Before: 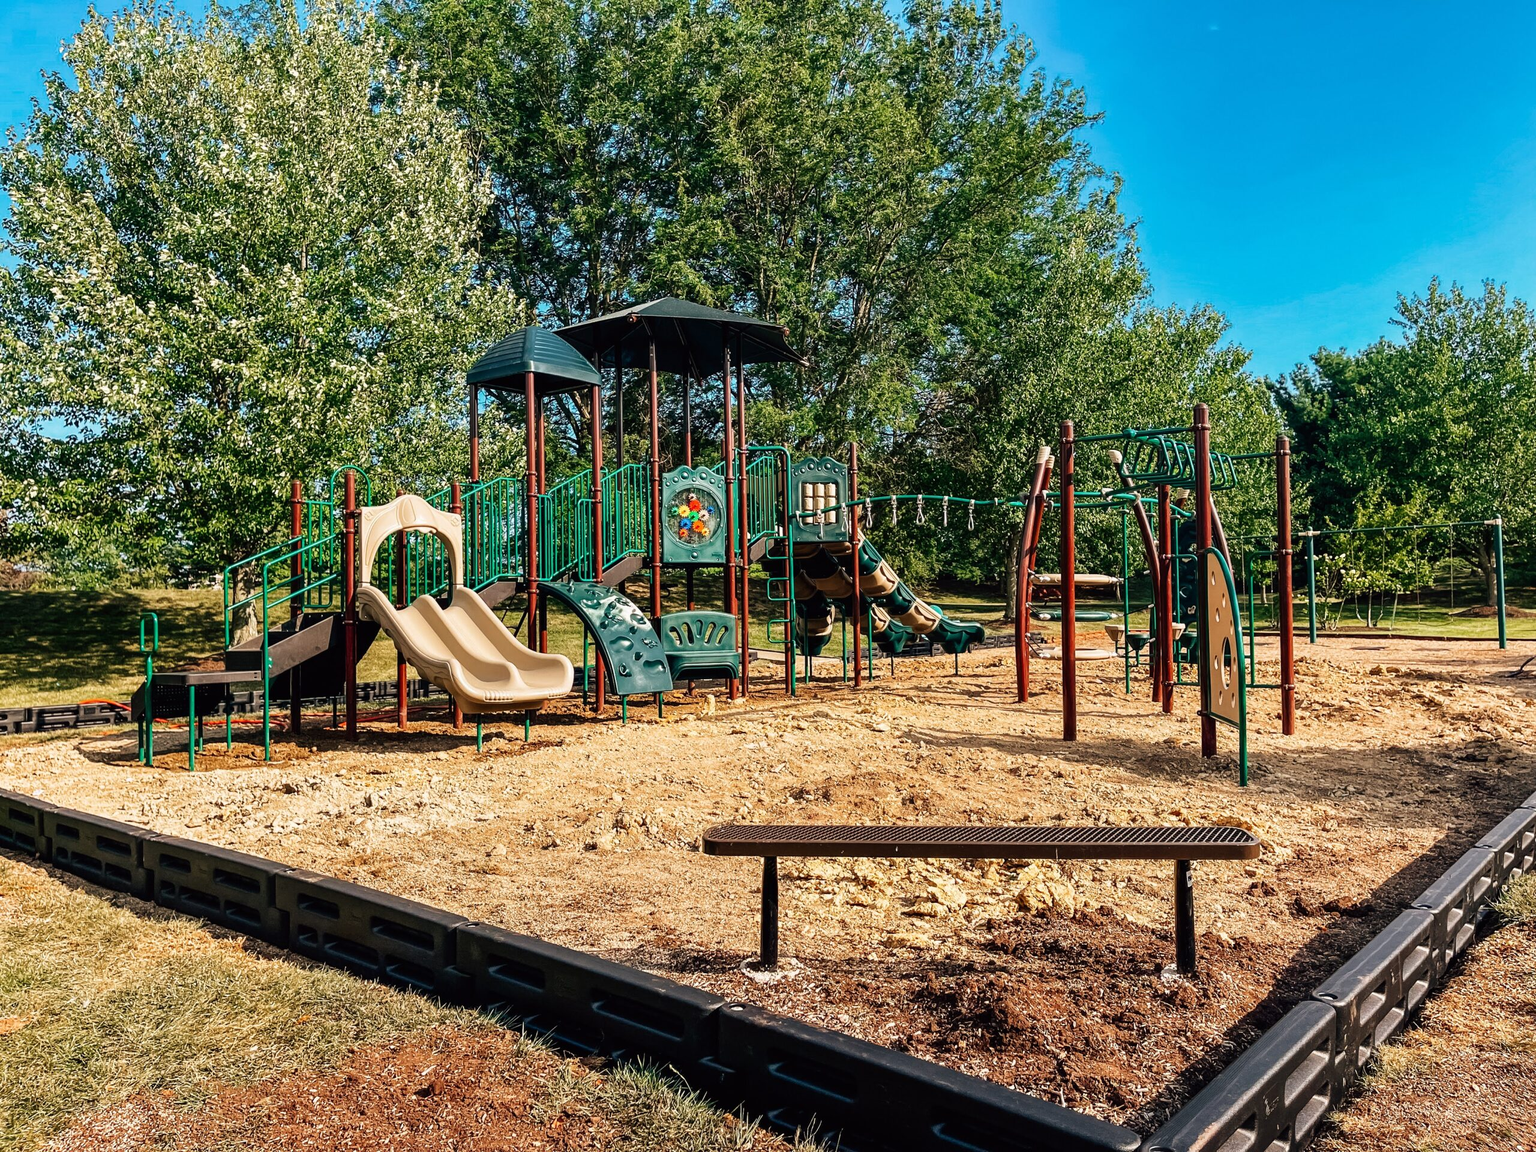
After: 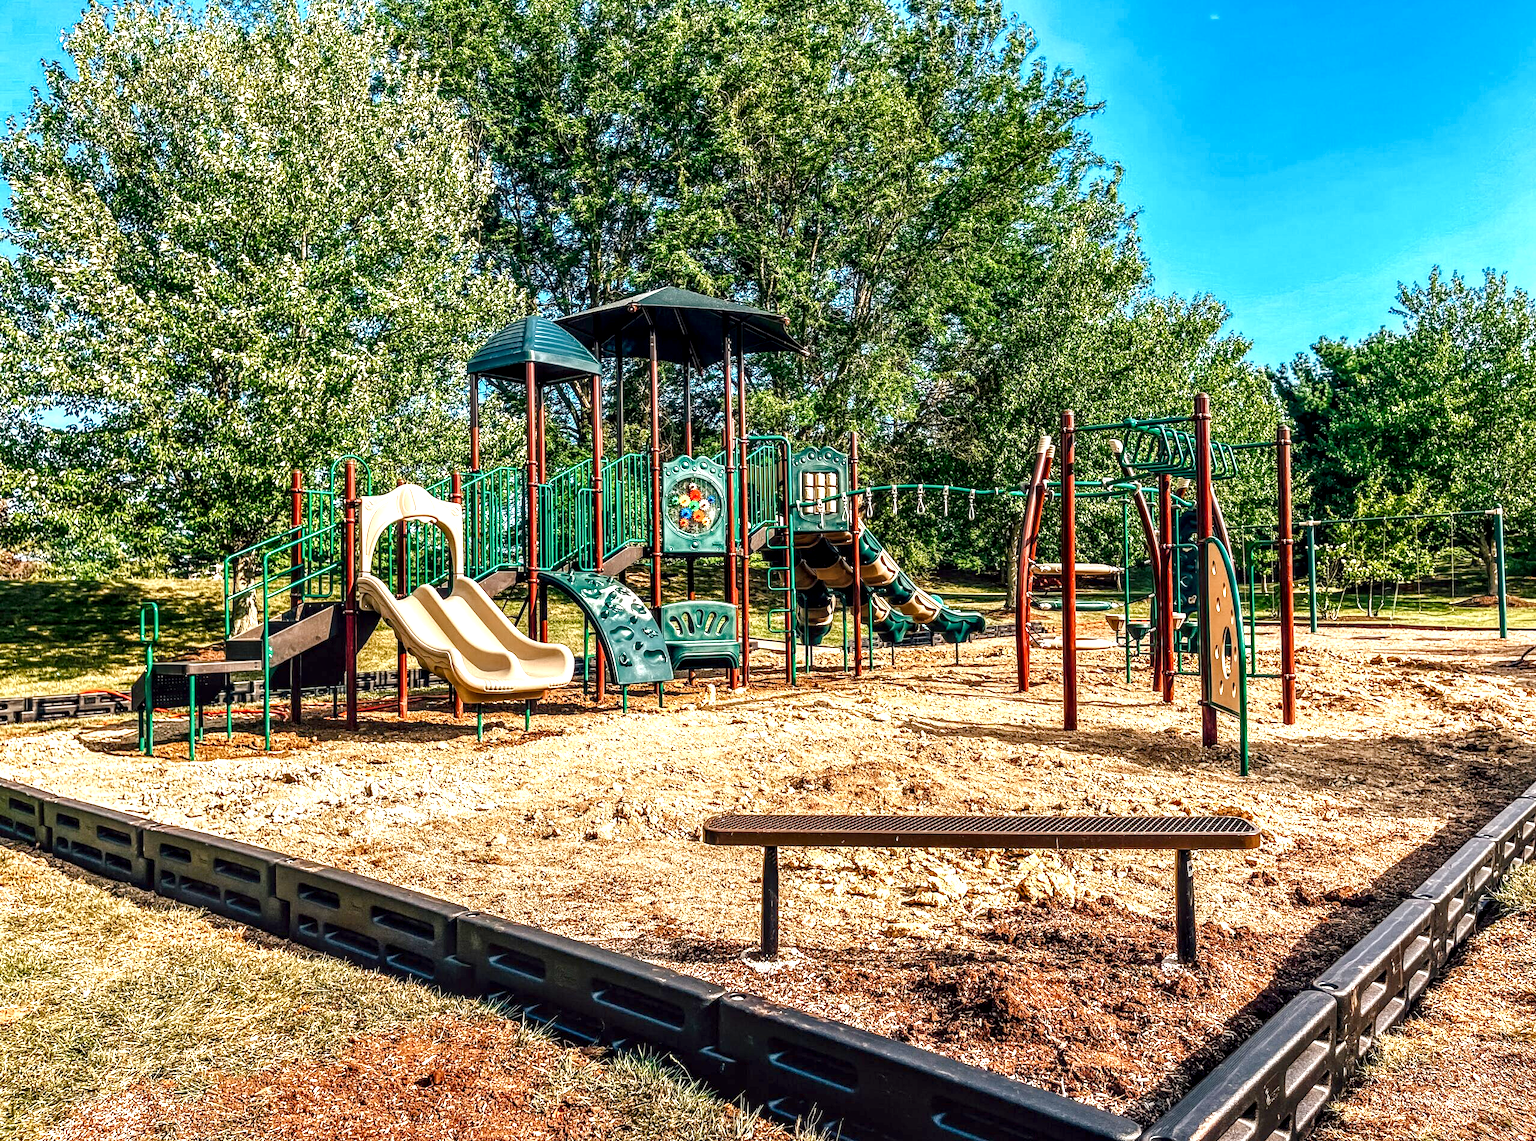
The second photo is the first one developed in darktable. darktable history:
crop: top 0.965%, right 0.032%
local contrast: highlights 3%, shadows 2%, detail 181%
color balance rgb: perceptual saturation grading › global saturation 20%, perceptual saturation grading › highlights -50.156%, perceptual saturation grading › shadows 30.426%, perceptual brilliance grading › global brilliance 24.212%, contrast -10.037%
